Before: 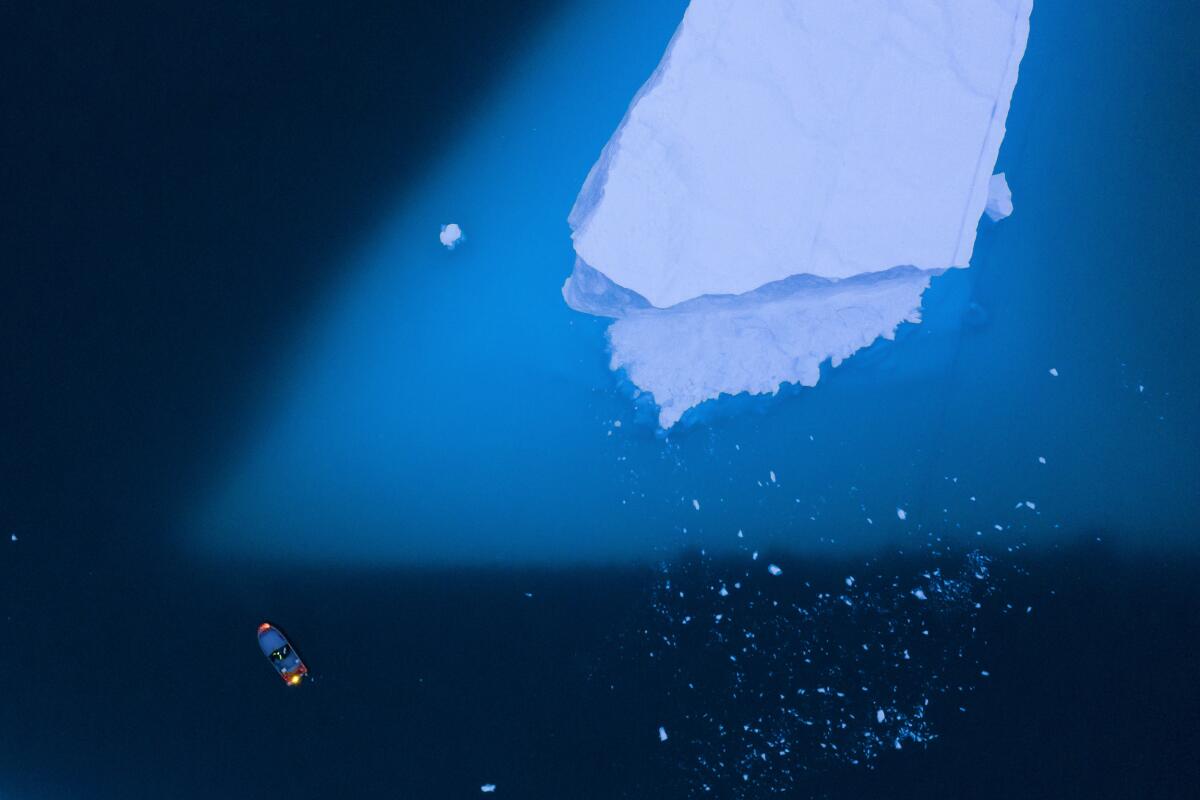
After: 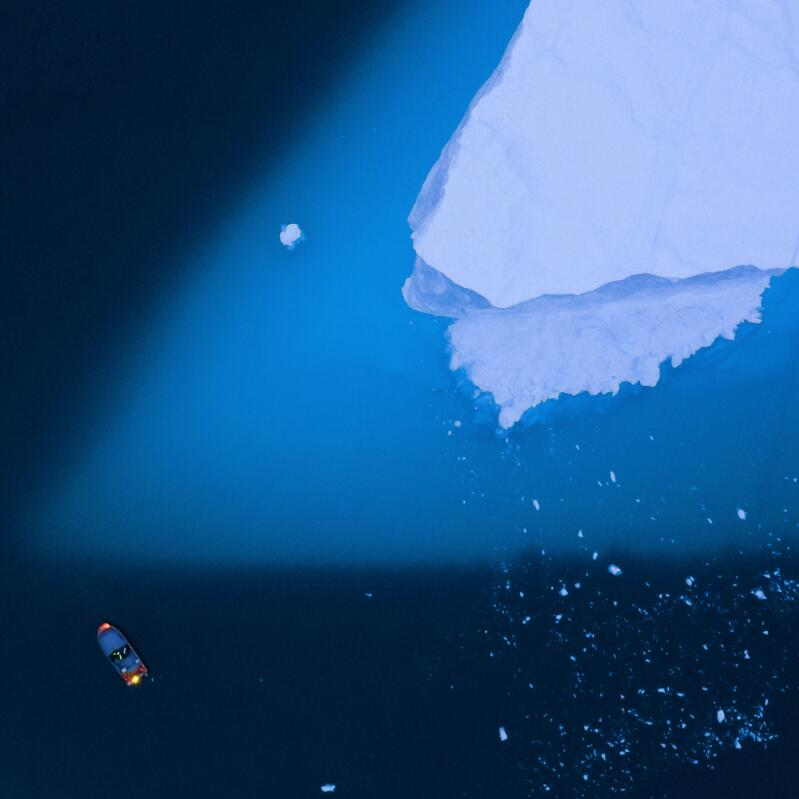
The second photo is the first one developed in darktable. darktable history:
crop and rotate: left 13.365%, right 20.036%
